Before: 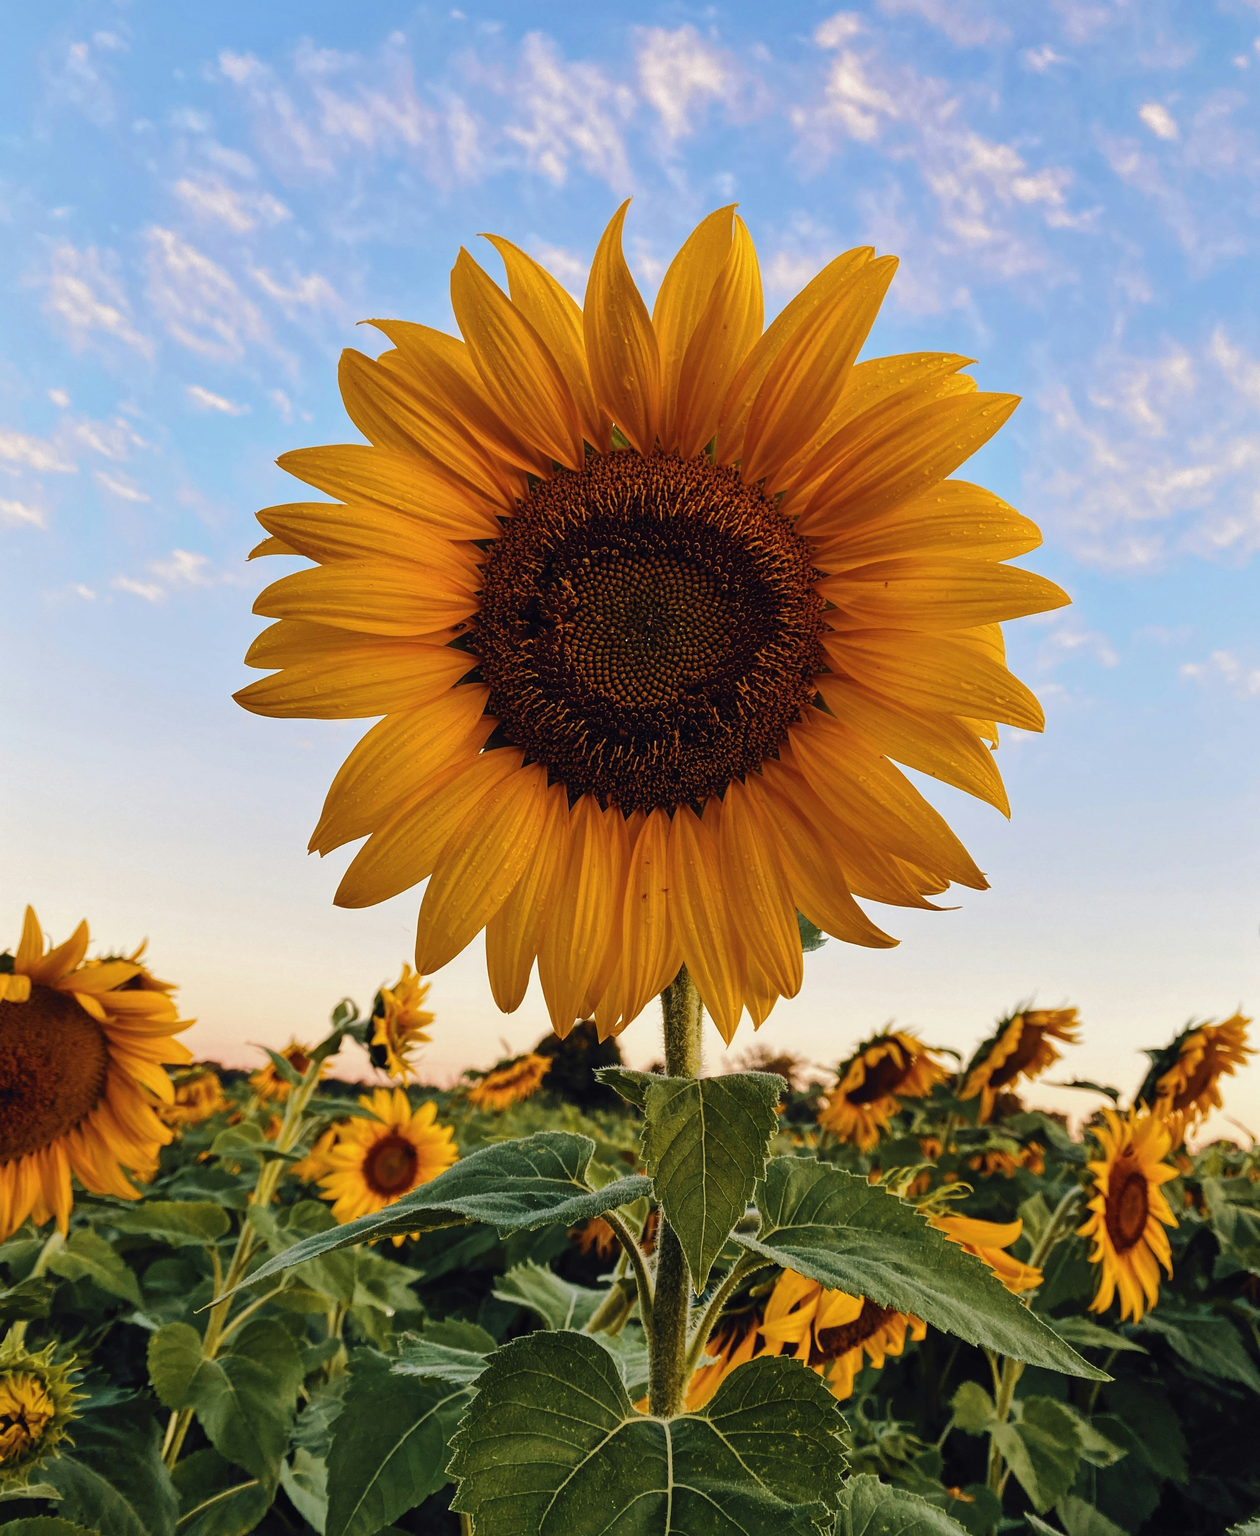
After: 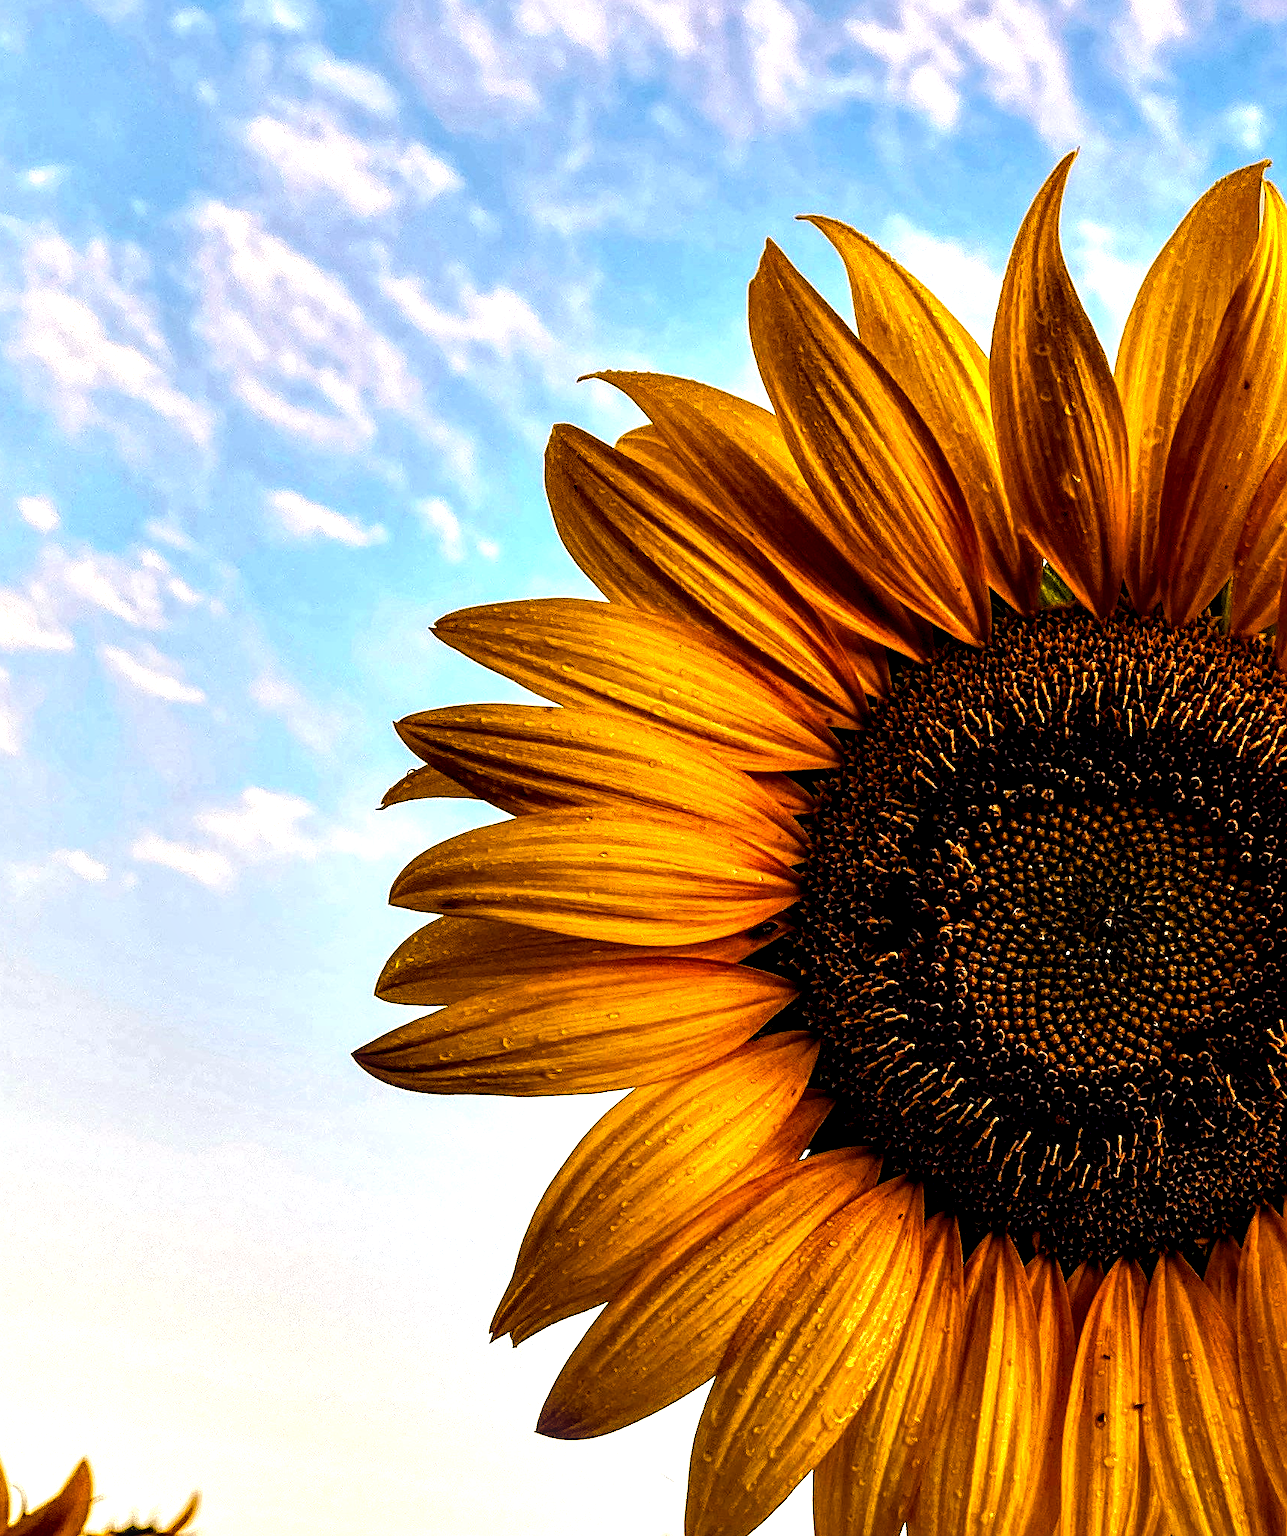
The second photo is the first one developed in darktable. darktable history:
tone equalizer: -8 EV -0.747 EV, -7 EV -0.704 EV, -6 EV -0.573 EV, -5 EV -0.408 EV, -3 EV 0.39 EV, -2 EV 0.6 EV, -1 EV 0.686 EV, +0 EV 0.741 EV, edges refinement/feathering 500, mask exposure compensation -1.57 EV, preserve details no
sharpen: on, module defaults
local contrast: detail 160%
crop and rotate: left 3.033%, top 7.484%, right 40.624%, bottom 37.348%
exposure: exposure -0.158 EV, compensate highlight preservation false
color correction: highlights b* -0.043, saturation 1.12
contrast equalizer: octaves 7, y [[0.6 ×6], [0.55 ×6], [0 ×6], [0 ×6], [0 ×6]]
color balance rgb: highlights gain › chroma 2.085%, highlights gain › hue 74.48°, linear chroma grading › global chroma 9.482%, perceptual saturation grading › global saturation 9.377%, perceptual saturation grading › highlights -12.757%, perceptual saturation grading › mid-tones 14.693%, perceptual saturation grading › shadows 22.836%, saturation formula JzAzBz (2021)
